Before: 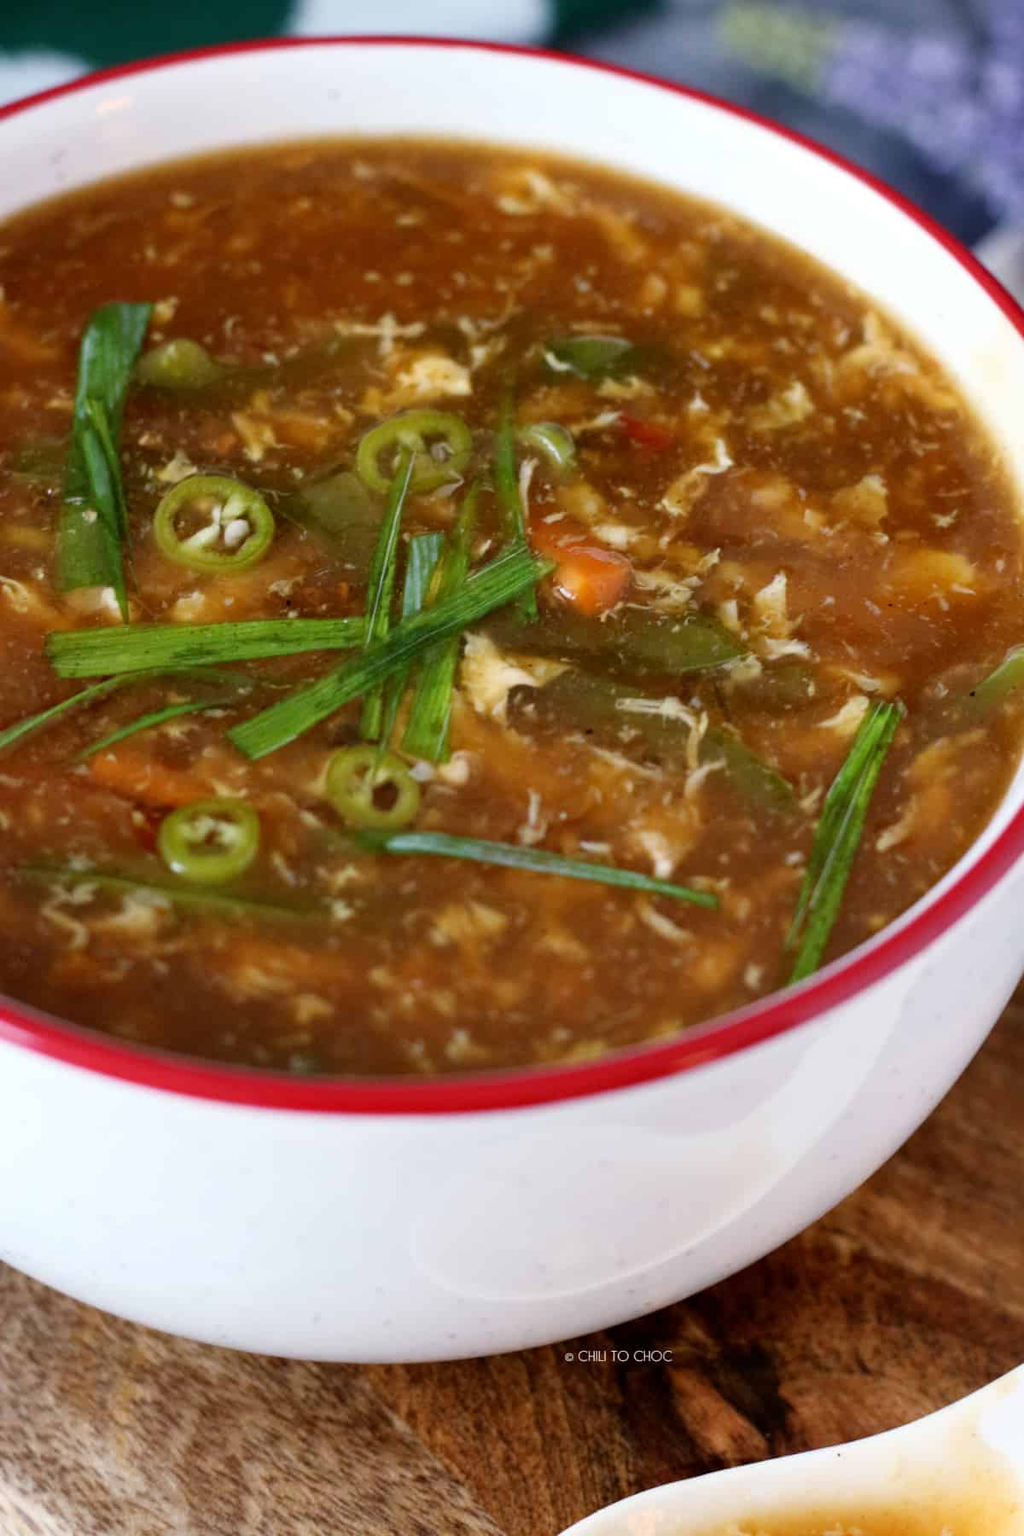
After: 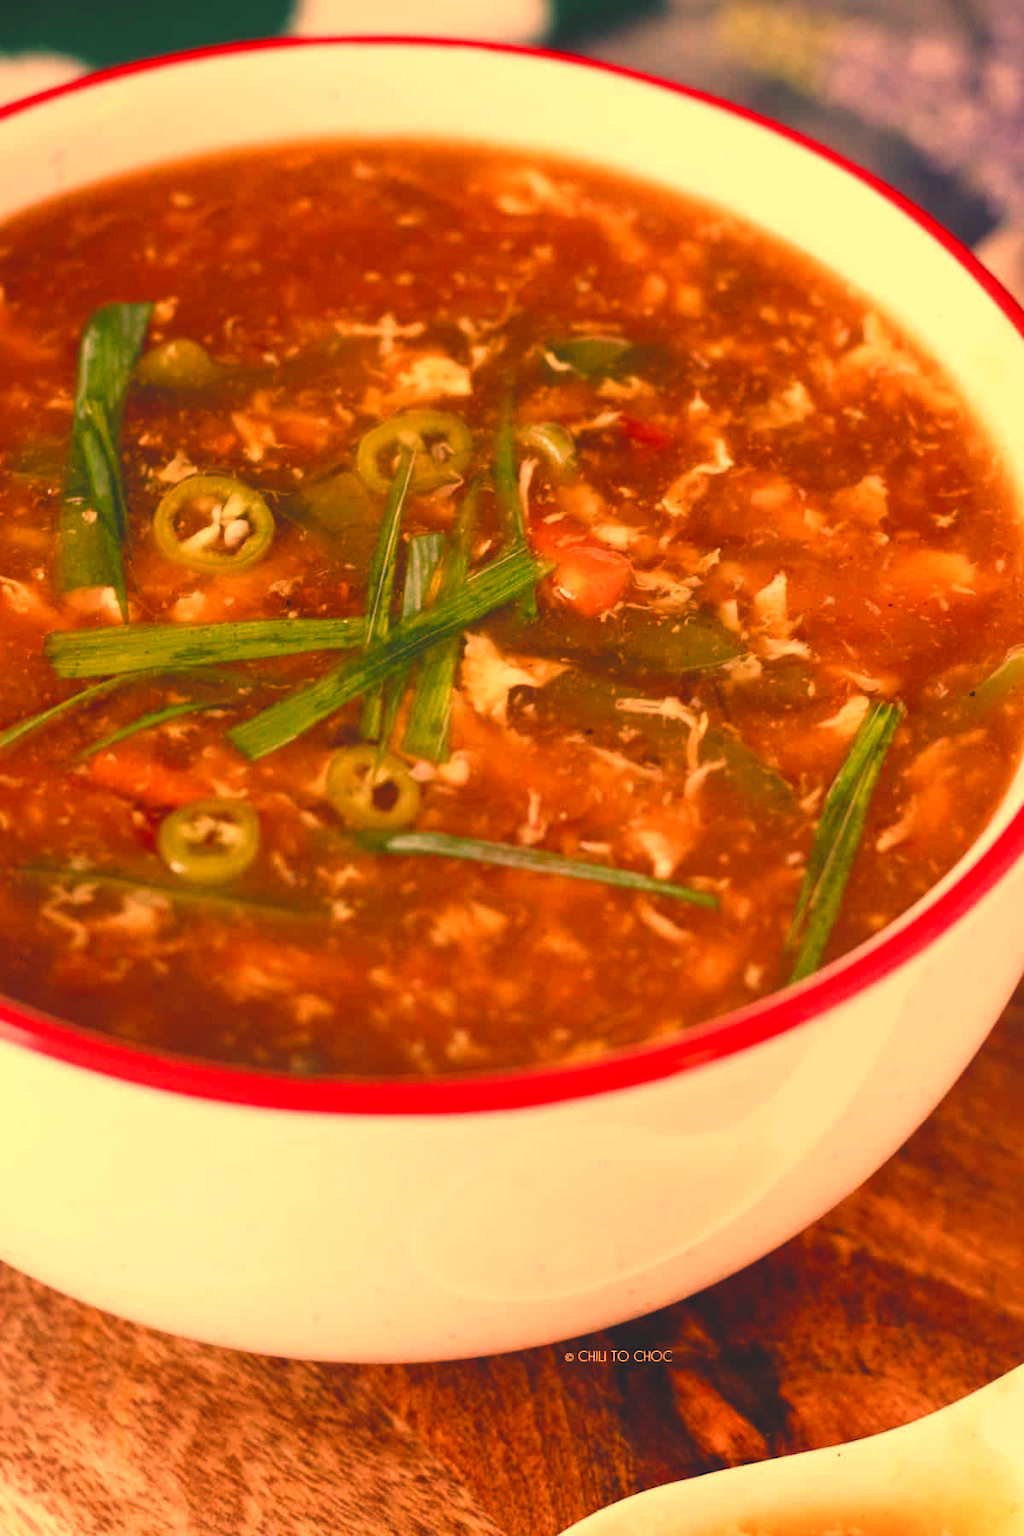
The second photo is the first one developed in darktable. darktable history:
color balance rgb: shadows lift › chroma 2%, shadows lift › hue 247.2°, power › chroma 0.3%, power › hue 25.2°, highlights gain › chroma 3%, highlights gain › hue 60°, global offset › luminance 2%, perceptual saturation grading › global saturation 20%, perceptual saturation grading › highlights -20%, perceptual saturation grading › shadows 30%
white balance: red 1.467, blue 0.684
